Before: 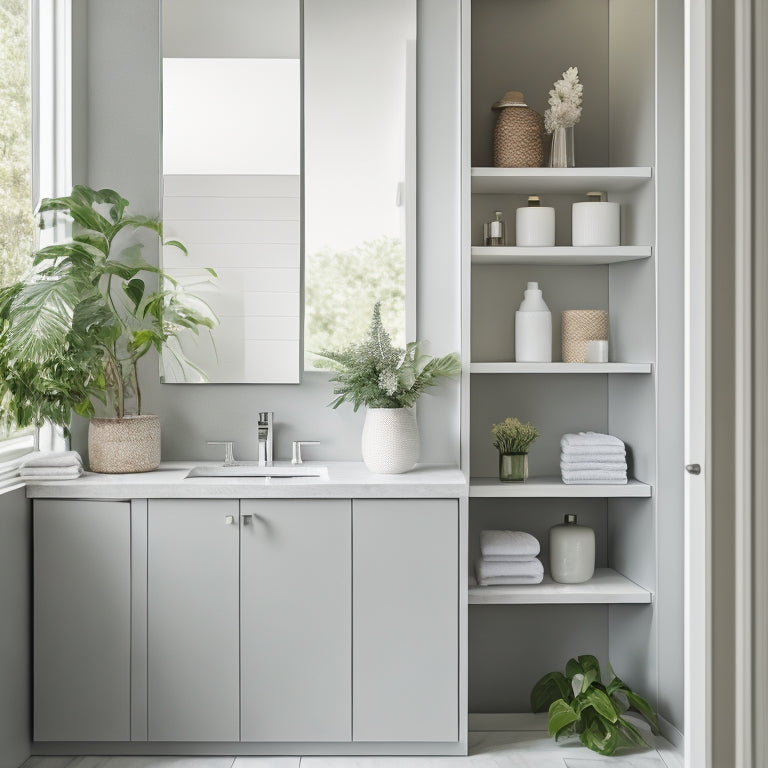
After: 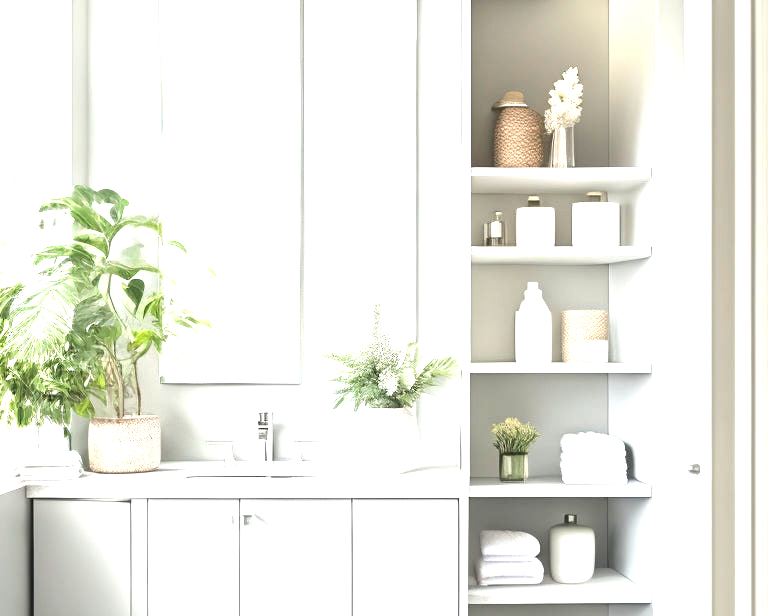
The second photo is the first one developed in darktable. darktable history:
exposure: black level correction 0.001, exposure 1.729 EV, compensate highlight preservation false
crop: bottom 19.687%
